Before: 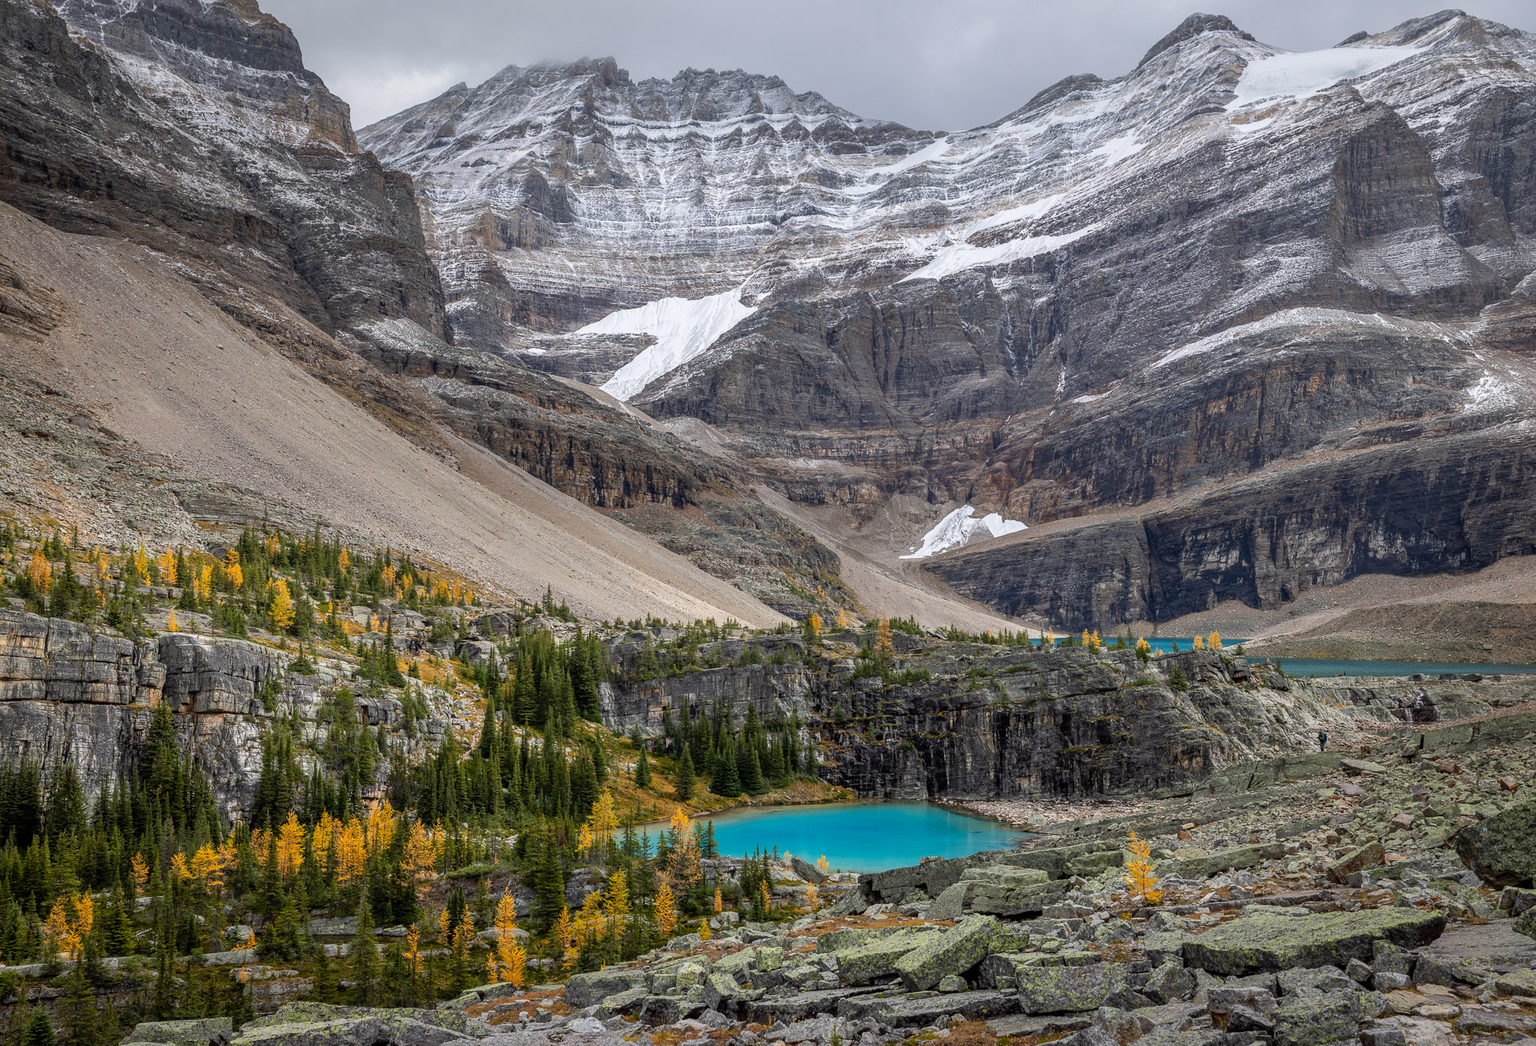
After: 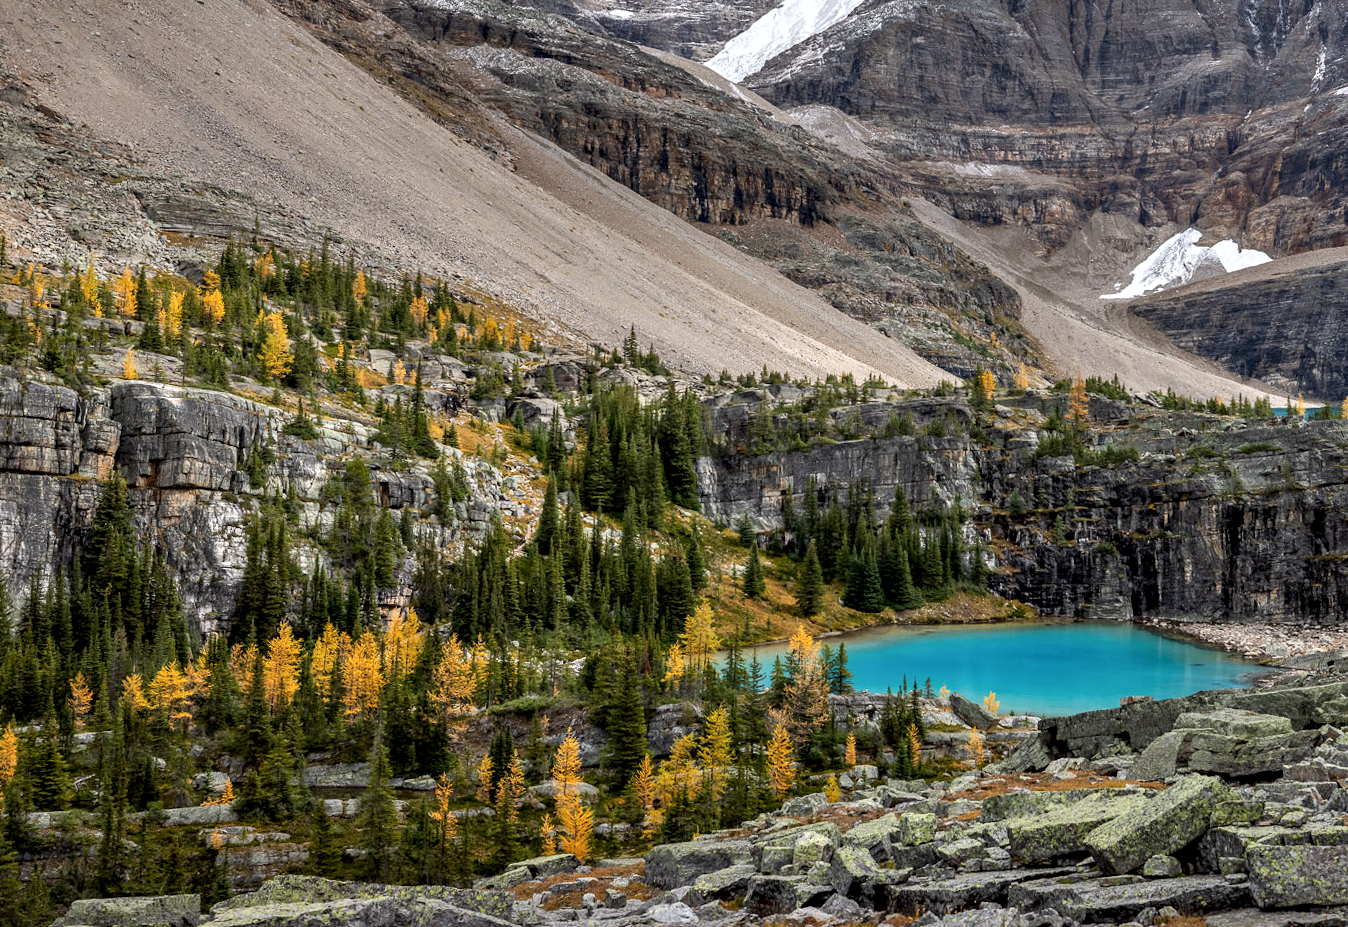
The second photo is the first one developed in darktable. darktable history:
crop and rotate: angle -0.978°, left 3.706%, top 31.836%, right 28.791%
contrast equalizer: y [[0.531, 0.548, 0.559, 0.557, 0.544, 0.527], [0.5 ×6], [0.5 ×6], [0 ×6], [0 ×6]]
